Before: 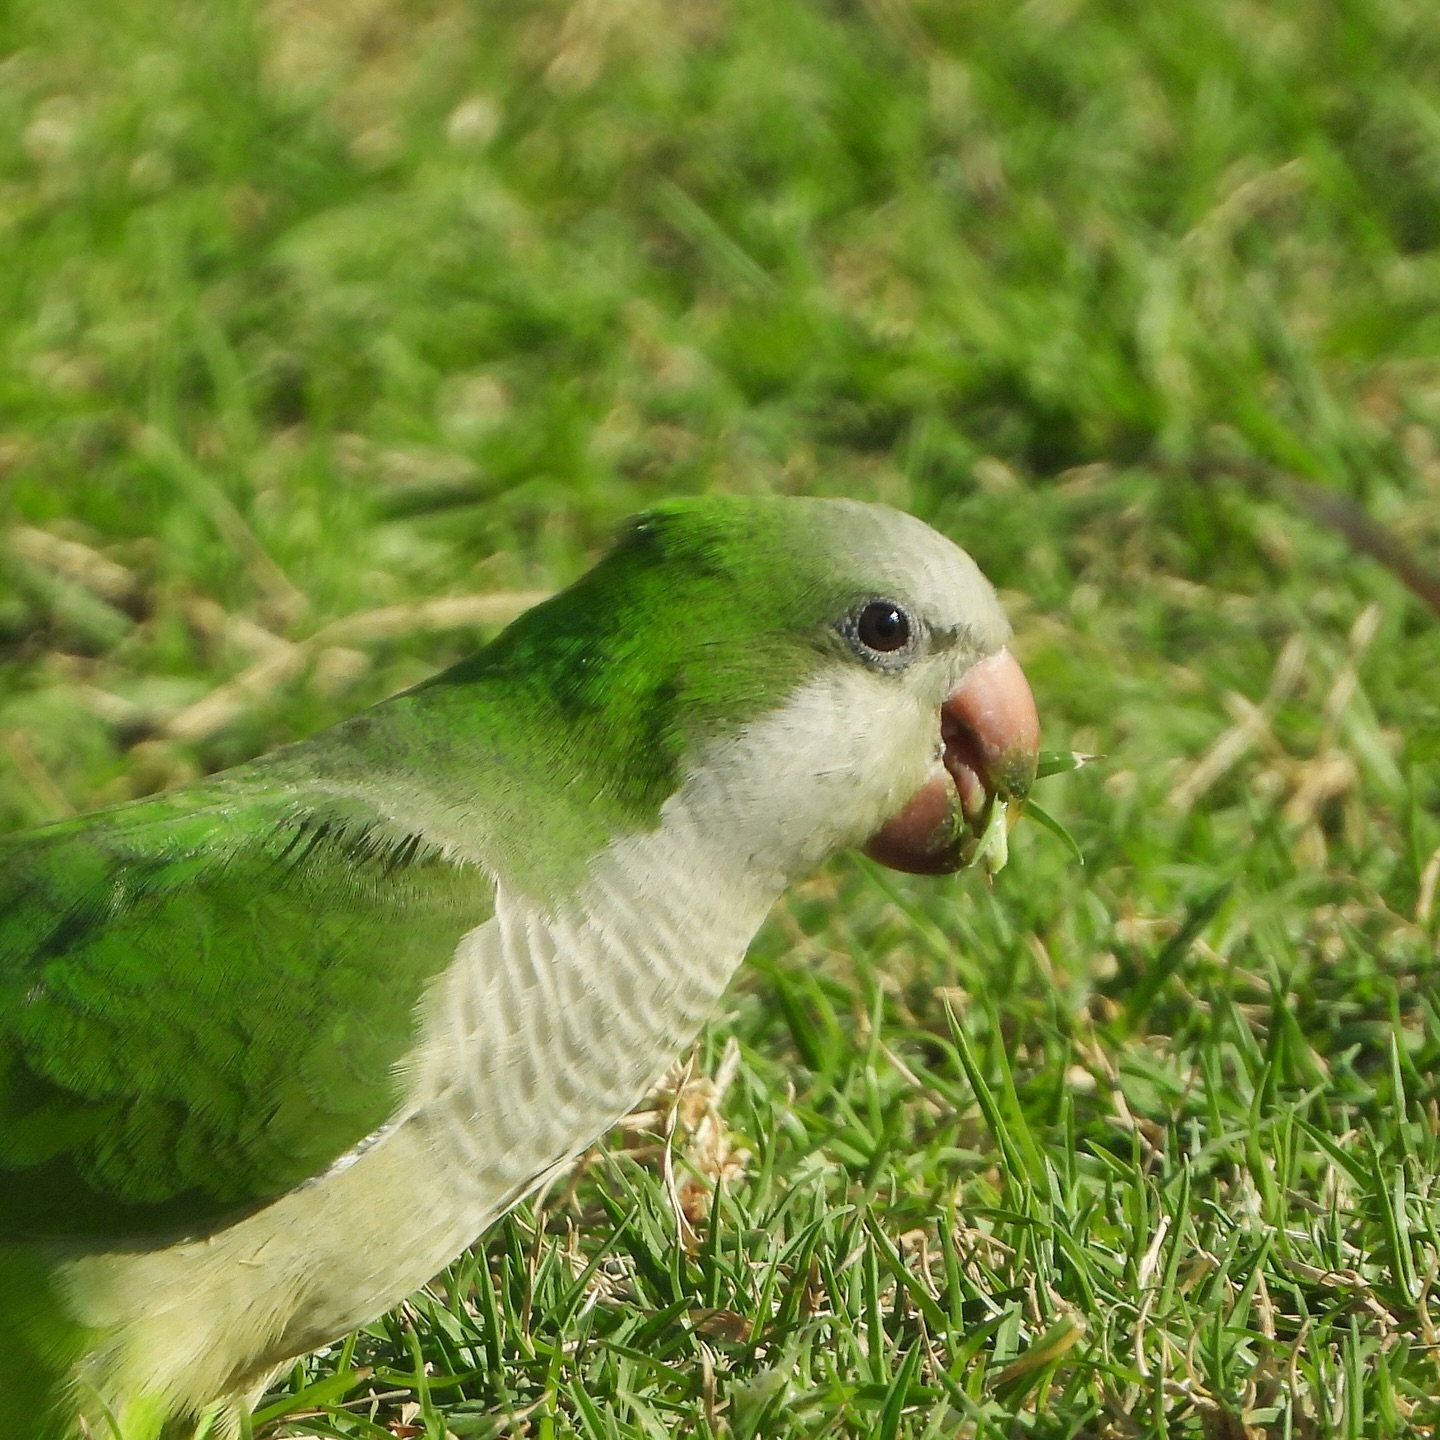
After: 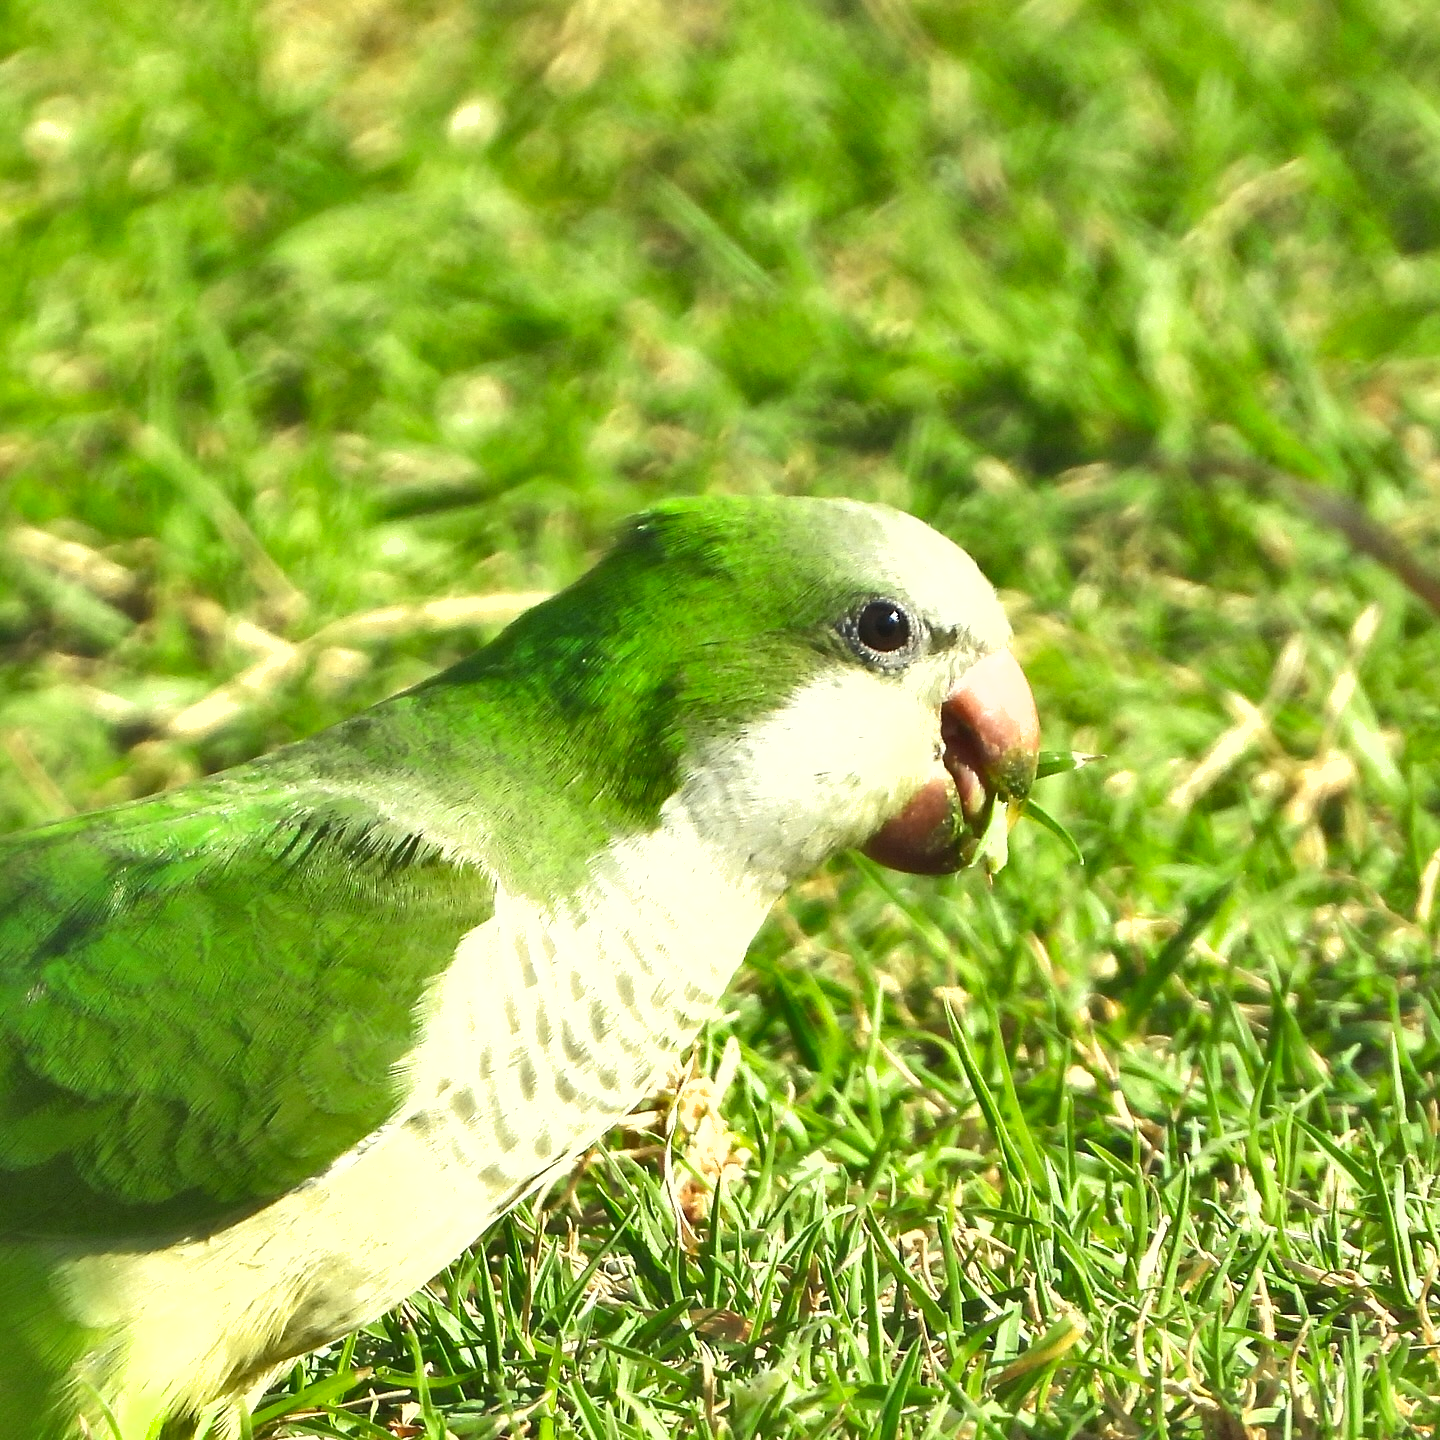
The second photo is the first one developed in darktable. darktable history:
exposure: black level correction 0, exposure 1.1 EV, compensate highlight preservation false
shadows and highlights: low approximation 0.01, soften with gaussian
